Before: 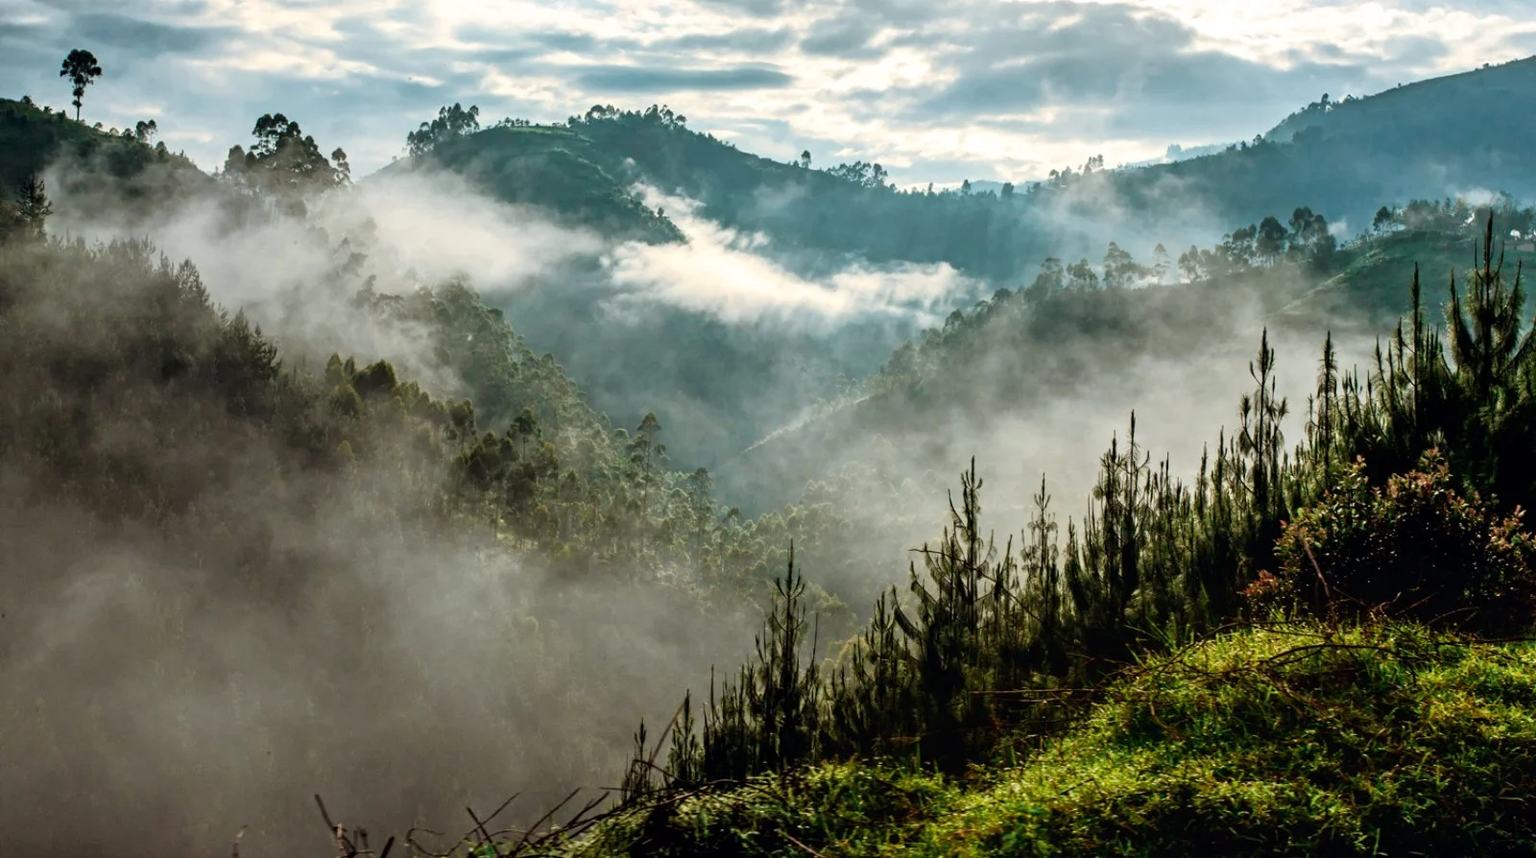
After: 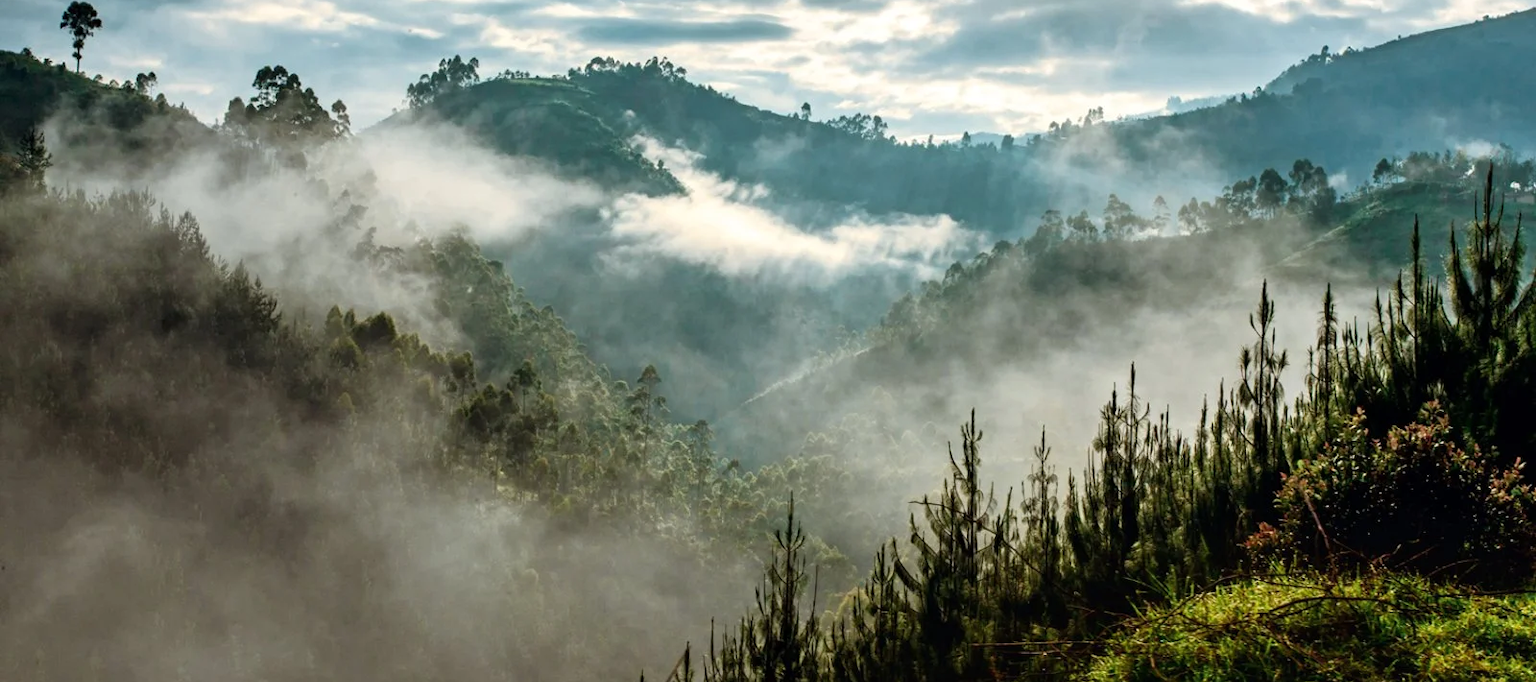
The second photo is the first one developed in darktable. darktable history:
crop and rotate: top 5.661%, bottom 14.768%
